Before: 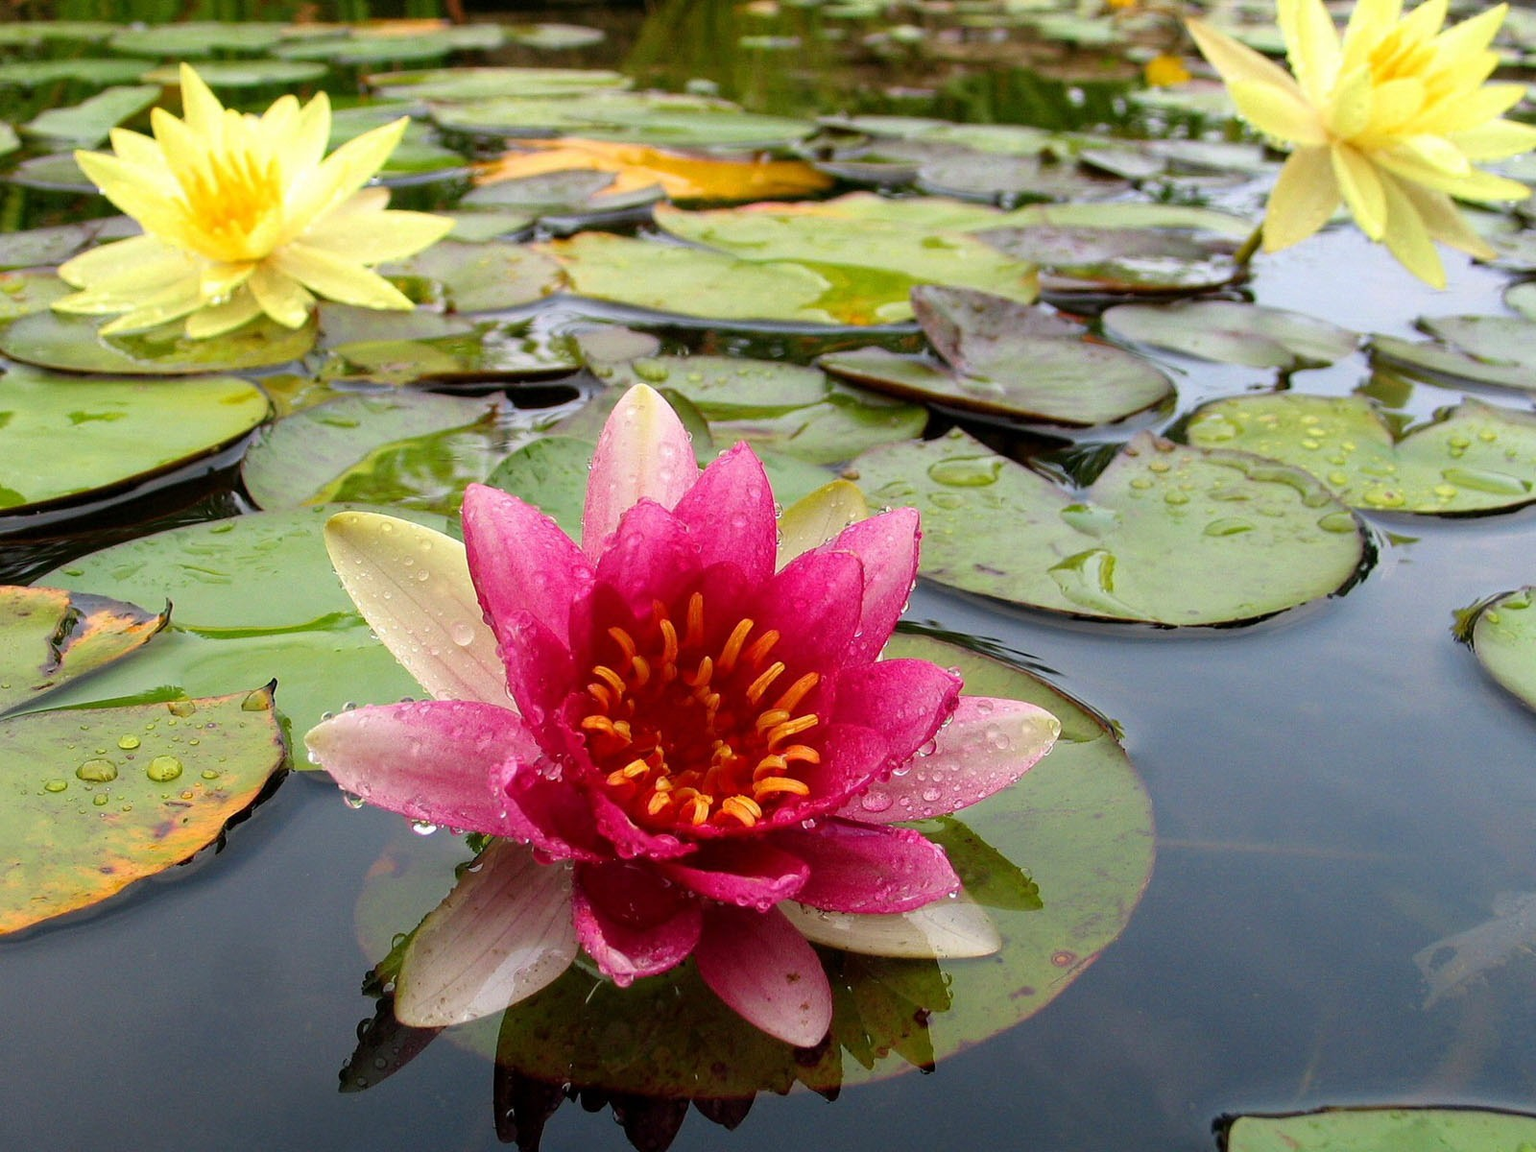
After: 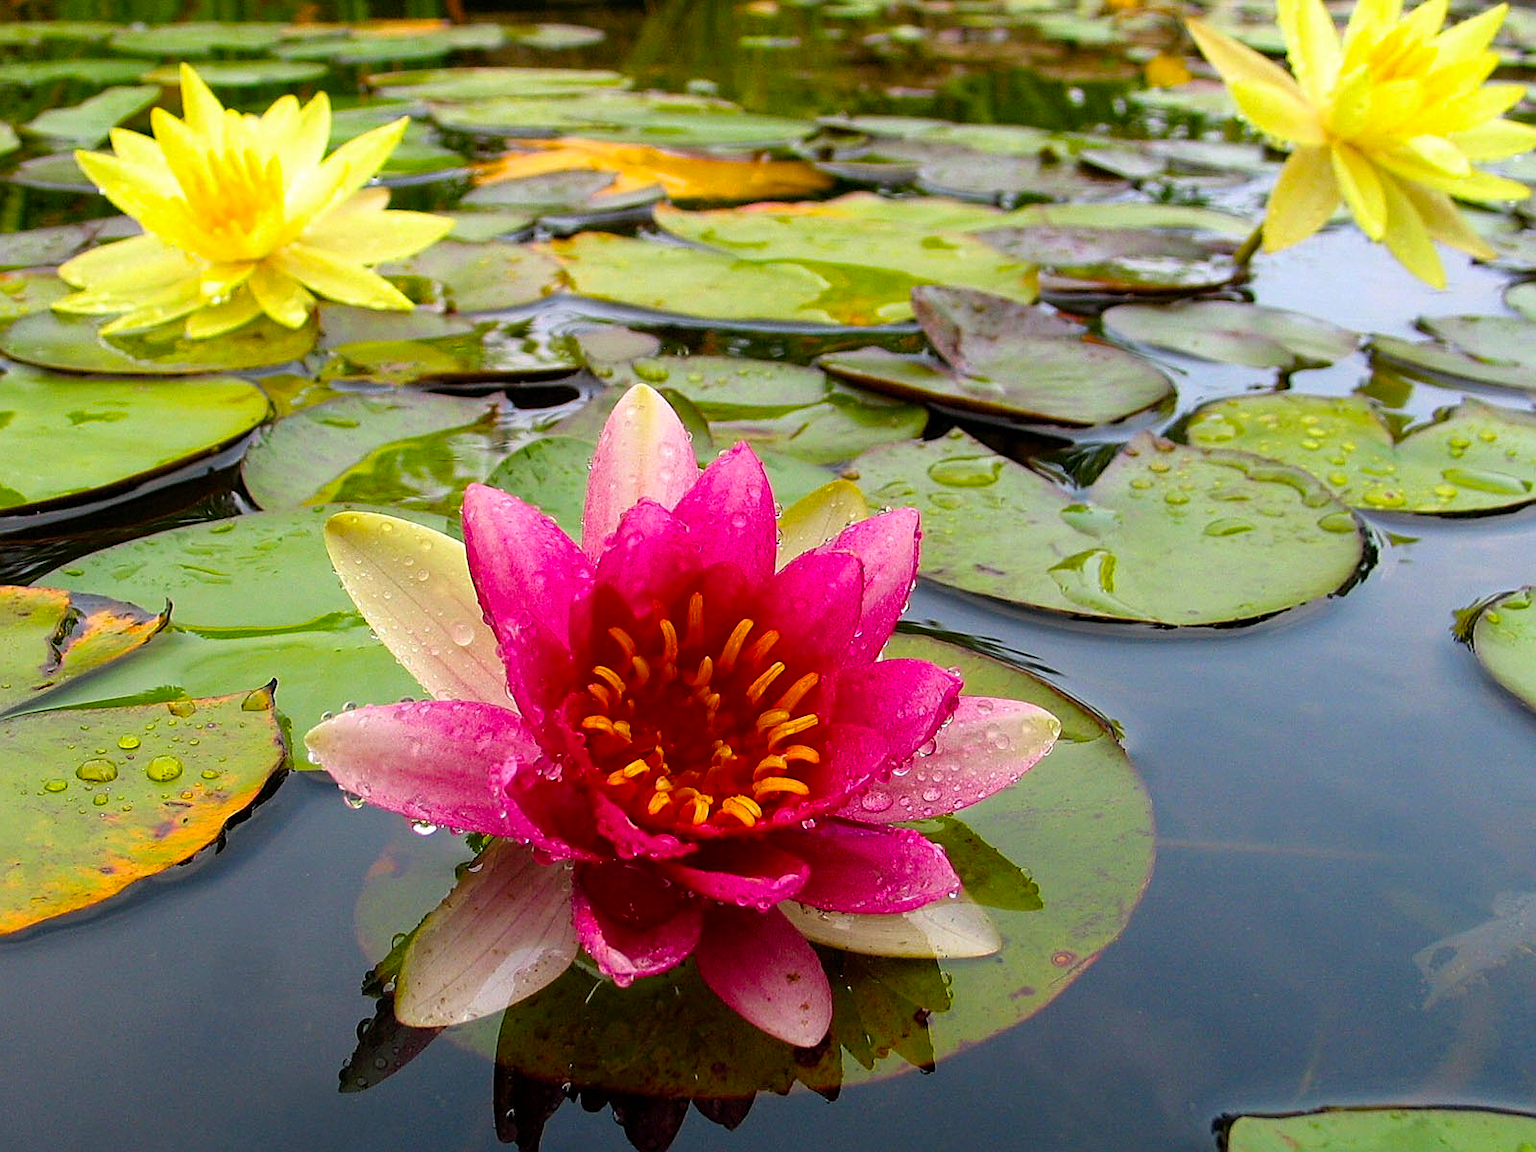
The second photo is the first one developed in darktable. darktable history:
color balance rgb: perceptual saturation grading › global saturation 25%, global vibrance 20%
sharpen: on, module defaults
